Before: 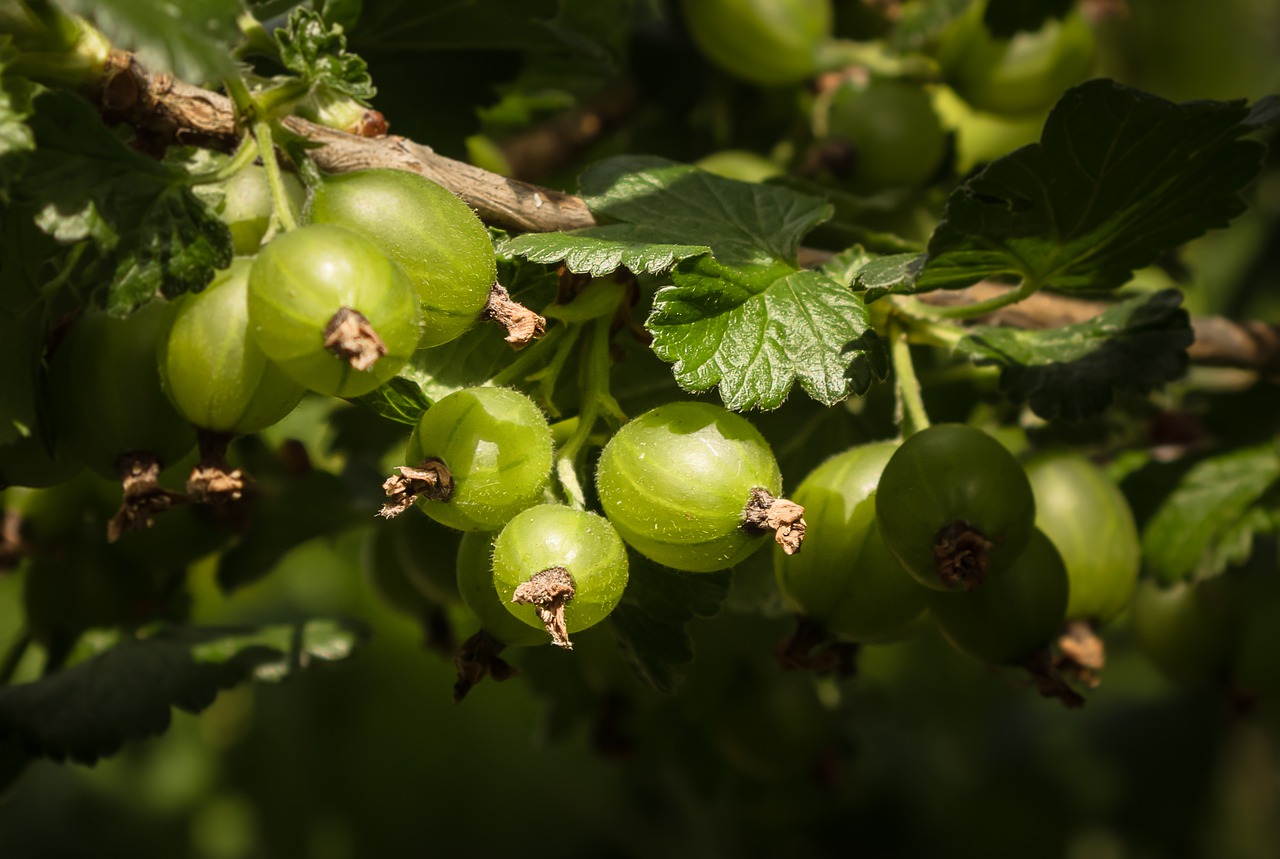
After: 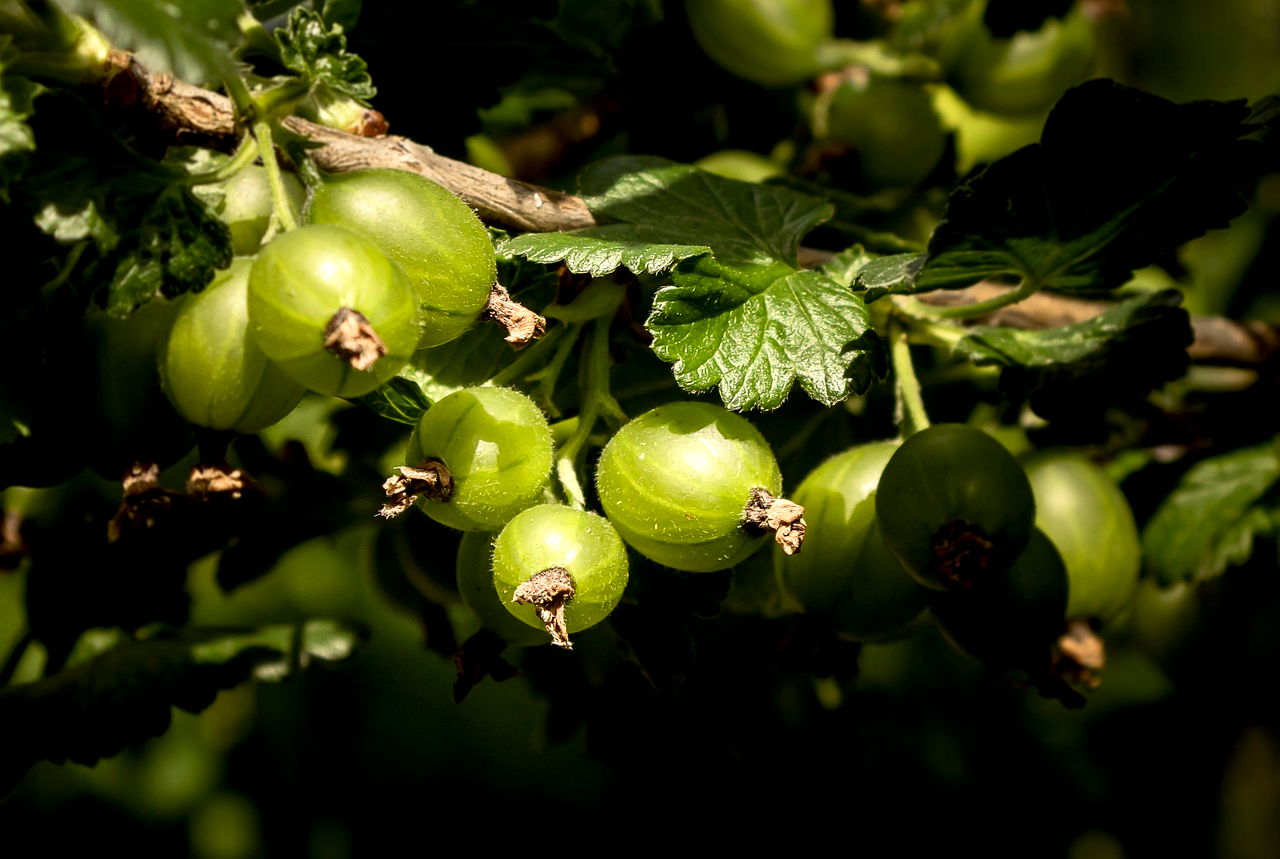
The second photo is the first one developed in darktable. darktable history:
tone equalizer: -8 EV -0.413 EV, -7 EV -0.427 EV, -6 EV -0.321 EV, -5 EV -0.213 EV, -3 EV 0.229 EV, -2 EV 0.352 EV, -1 EV 0.394 EV, +0 EV 0.423 EV, edges refinement/feathering 500, mask exposure compensation -1.57 EV, preserve details no
exposure: black level correction 0.011, compensate exposure bias true, compensate highlight preservation false
